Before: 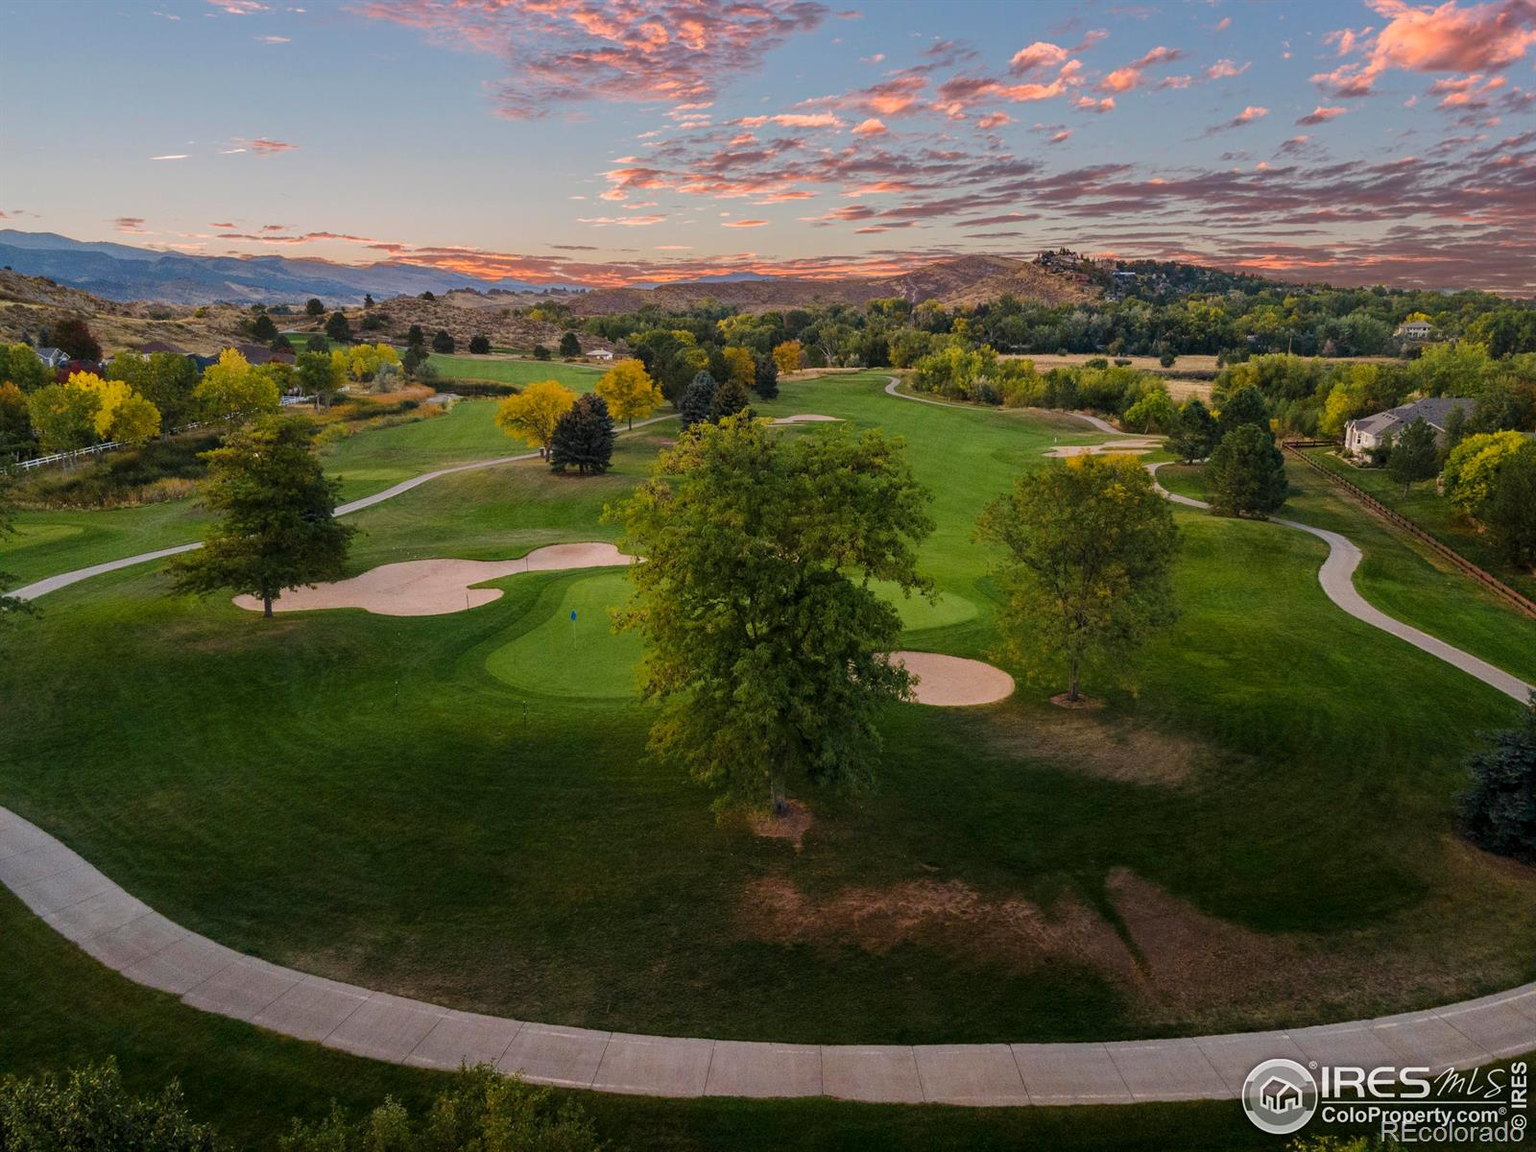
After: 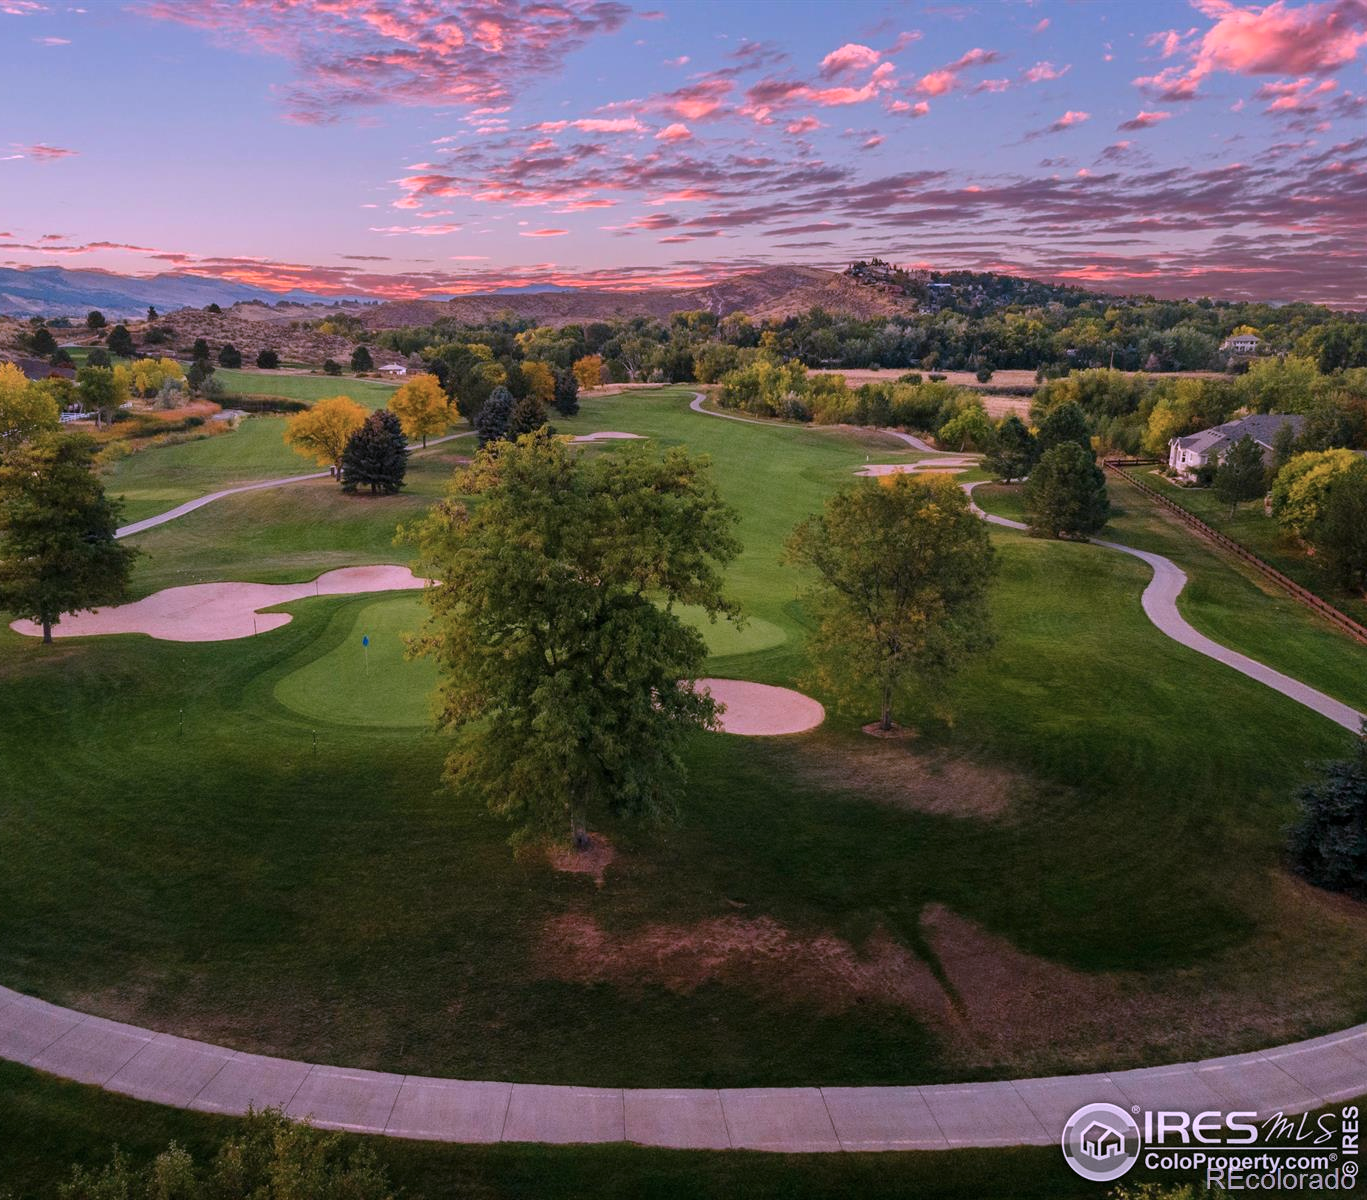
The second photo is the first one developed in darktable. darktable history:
color zones: curves: ch1 [(0, 0.513) (0.143, 0.524) (0.286, 0.511) (0.429, 0.506) (0.571, 0.503) (0.714, 0.503) (0.857, 0.508) (1, 0.513)]
crop and rotate: left 14.514%
color correction: highlights a* 15.15, highlights b* -24.71
